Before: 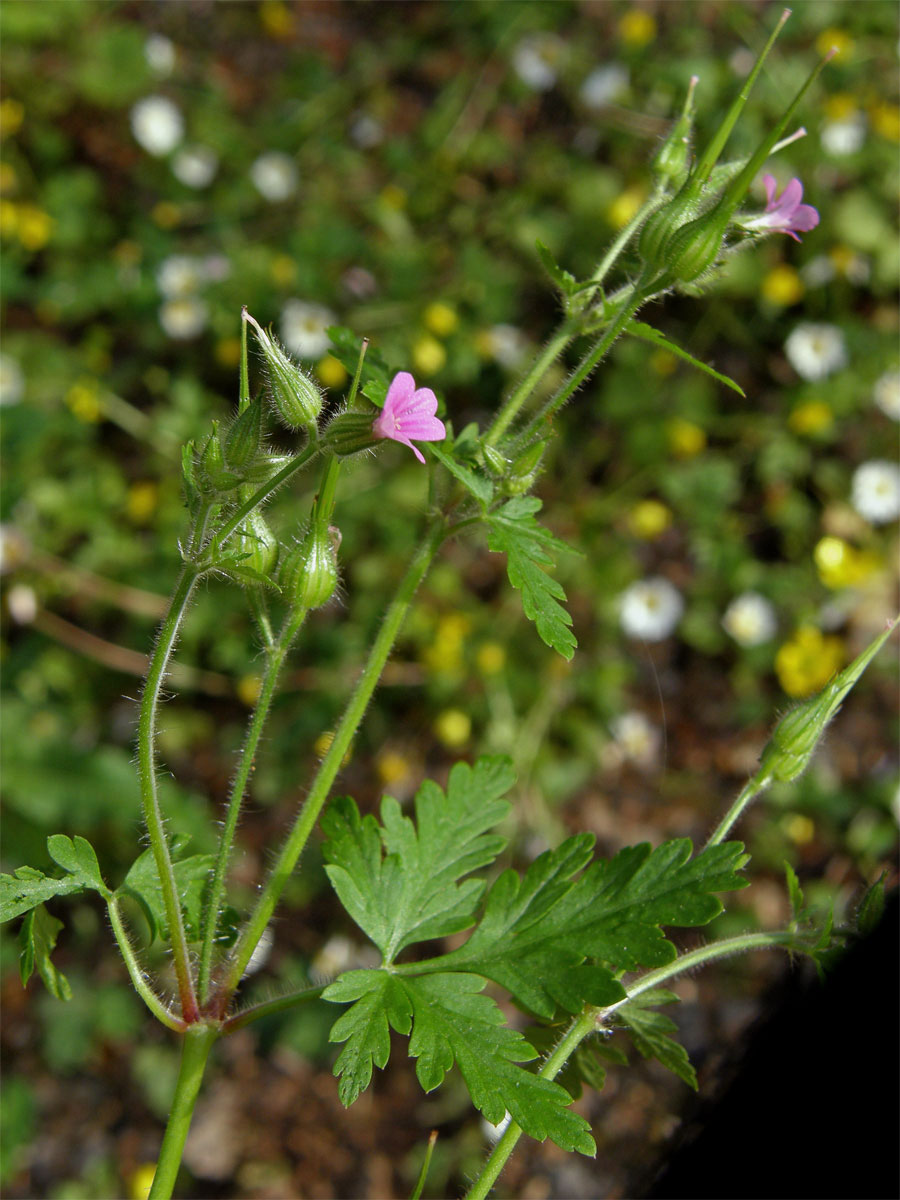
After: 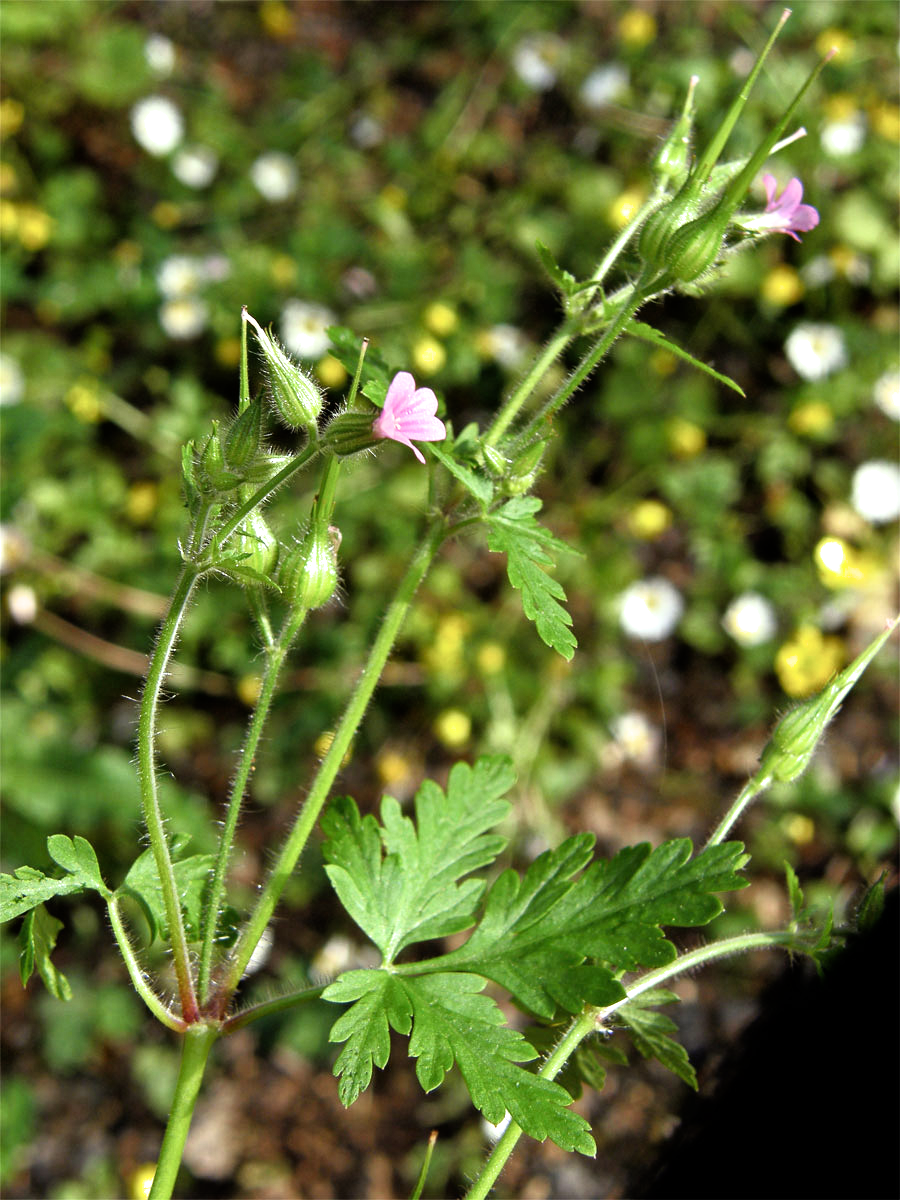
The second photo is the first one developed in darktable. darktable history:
exposure: black level correction 0, exposure 0.694 EV, compensate highlight preservation false
filmic rgb: black relative exposure -8.01 EV, white relative exposure 2.35 EV, hardness 6.5
